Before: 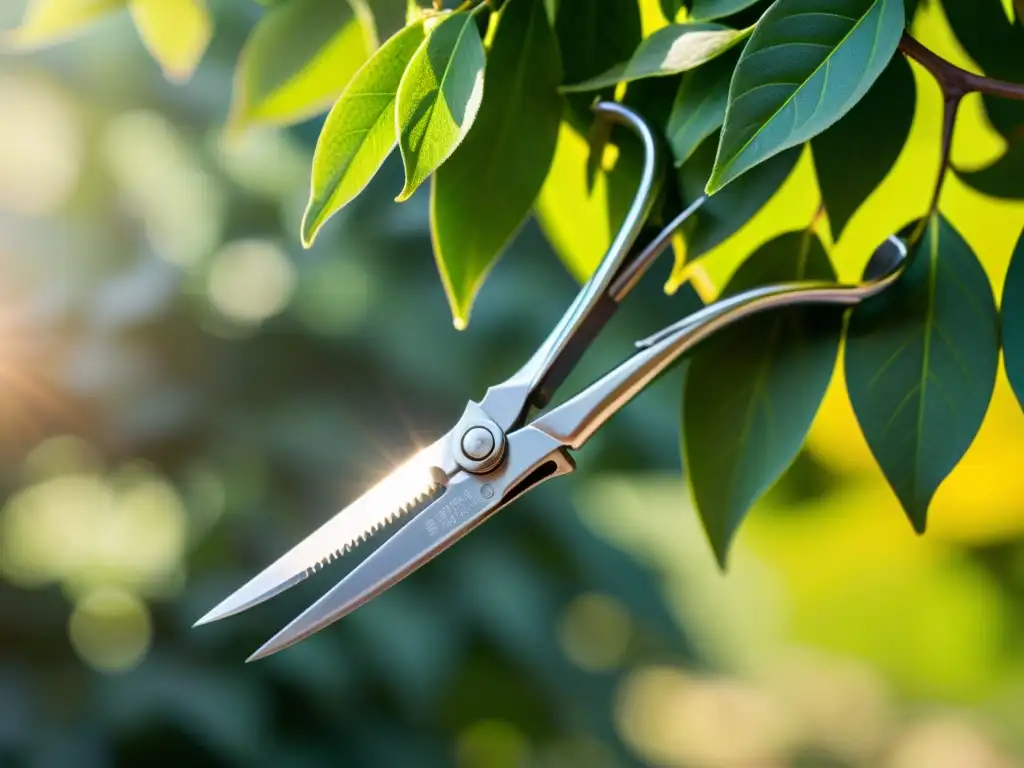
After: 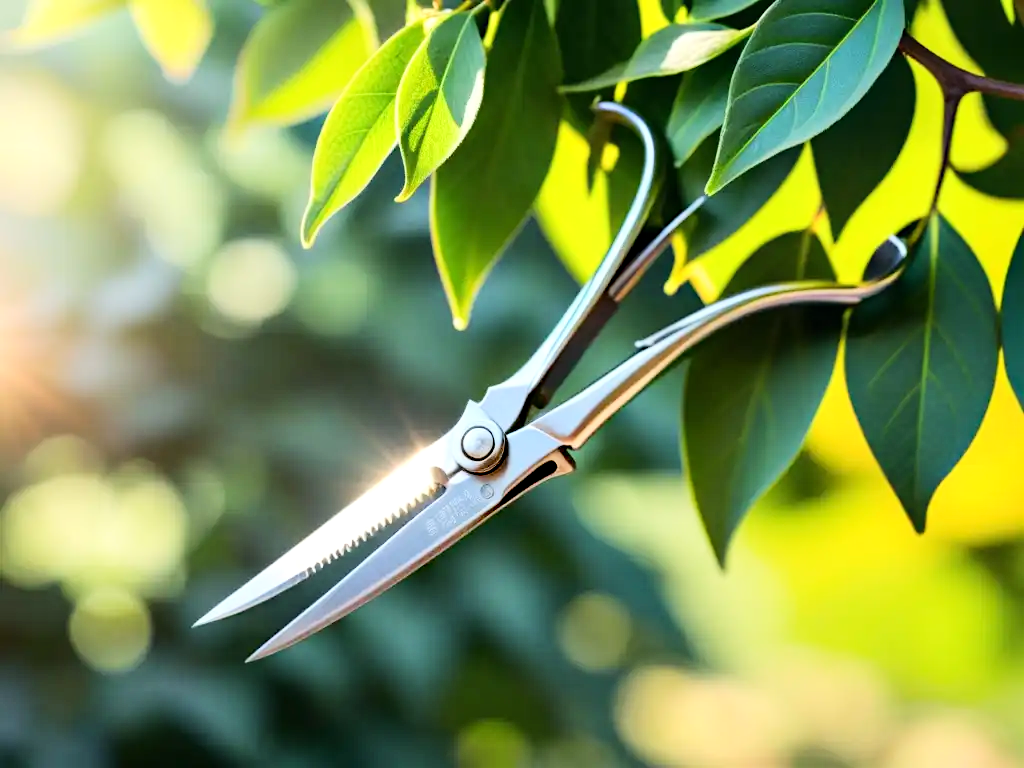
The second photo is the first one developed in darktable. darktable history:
tone equalizer: -8 EV 0.219 EV, -7 EV 0.422 EV, -6 EV 0.408 EV, -5 EV 0.262 EV, -3 EV -0.259 EV, -2 EV -0.416 EV, -1 EV -0.393 EV, +0 EV -0.219 EV
base curve: curves: ch0 [(0, 0) (0.036, 0.025) (0.121, 0.166) (0.206, 0.329) (0.605, 0.79) (1, 1)], fusion 1
